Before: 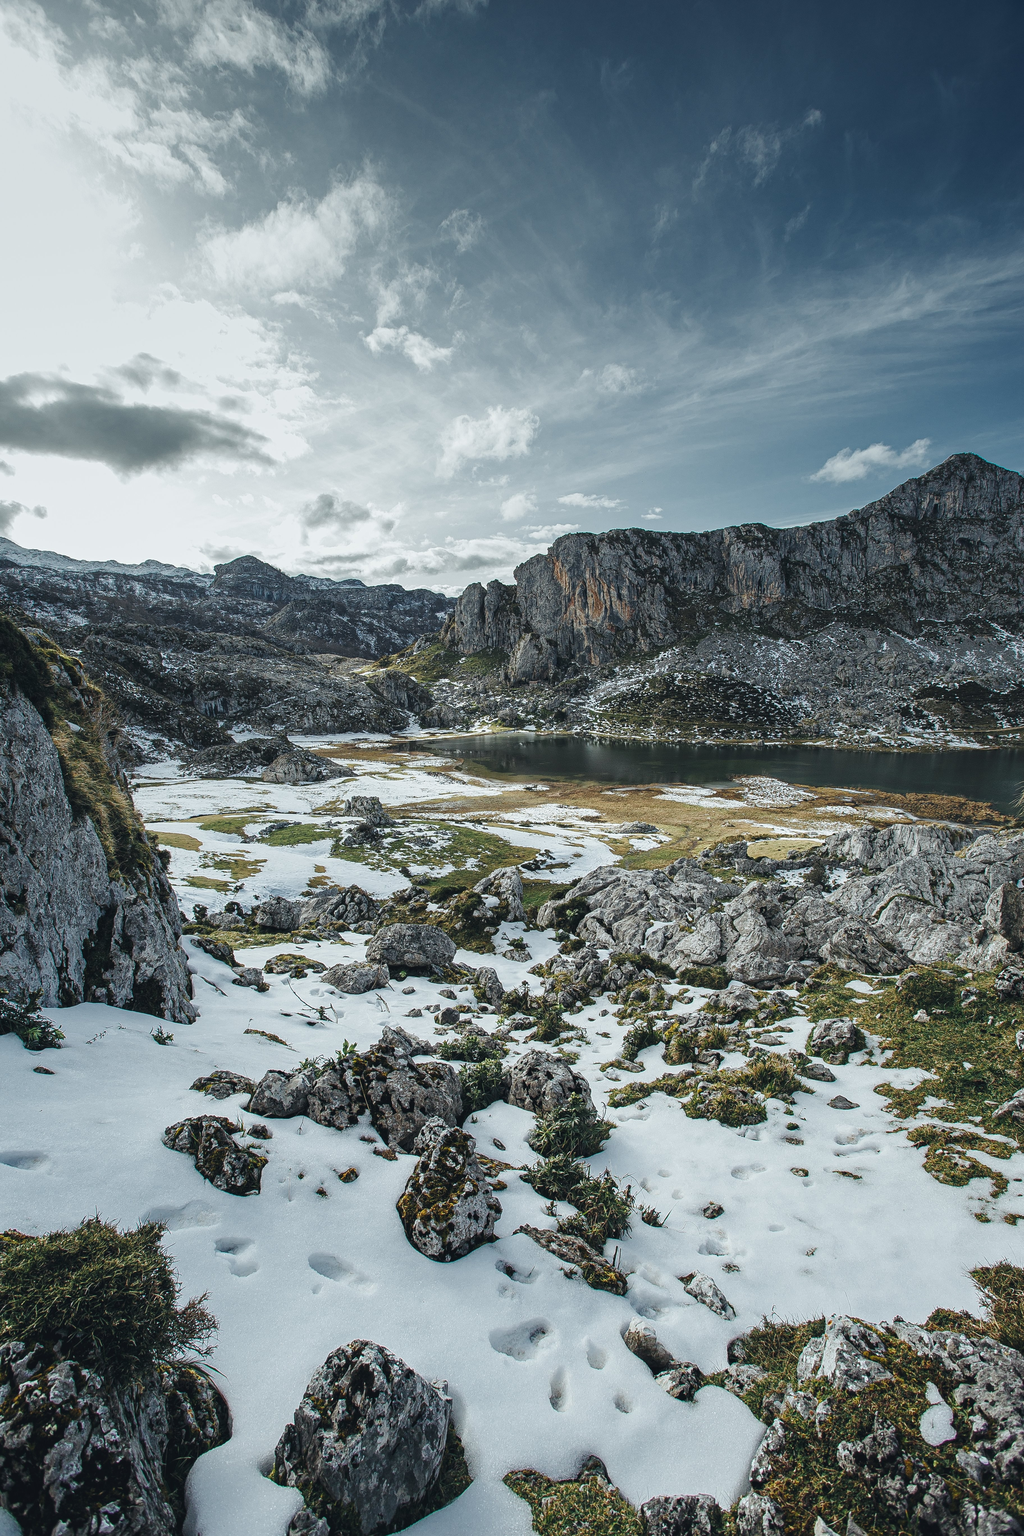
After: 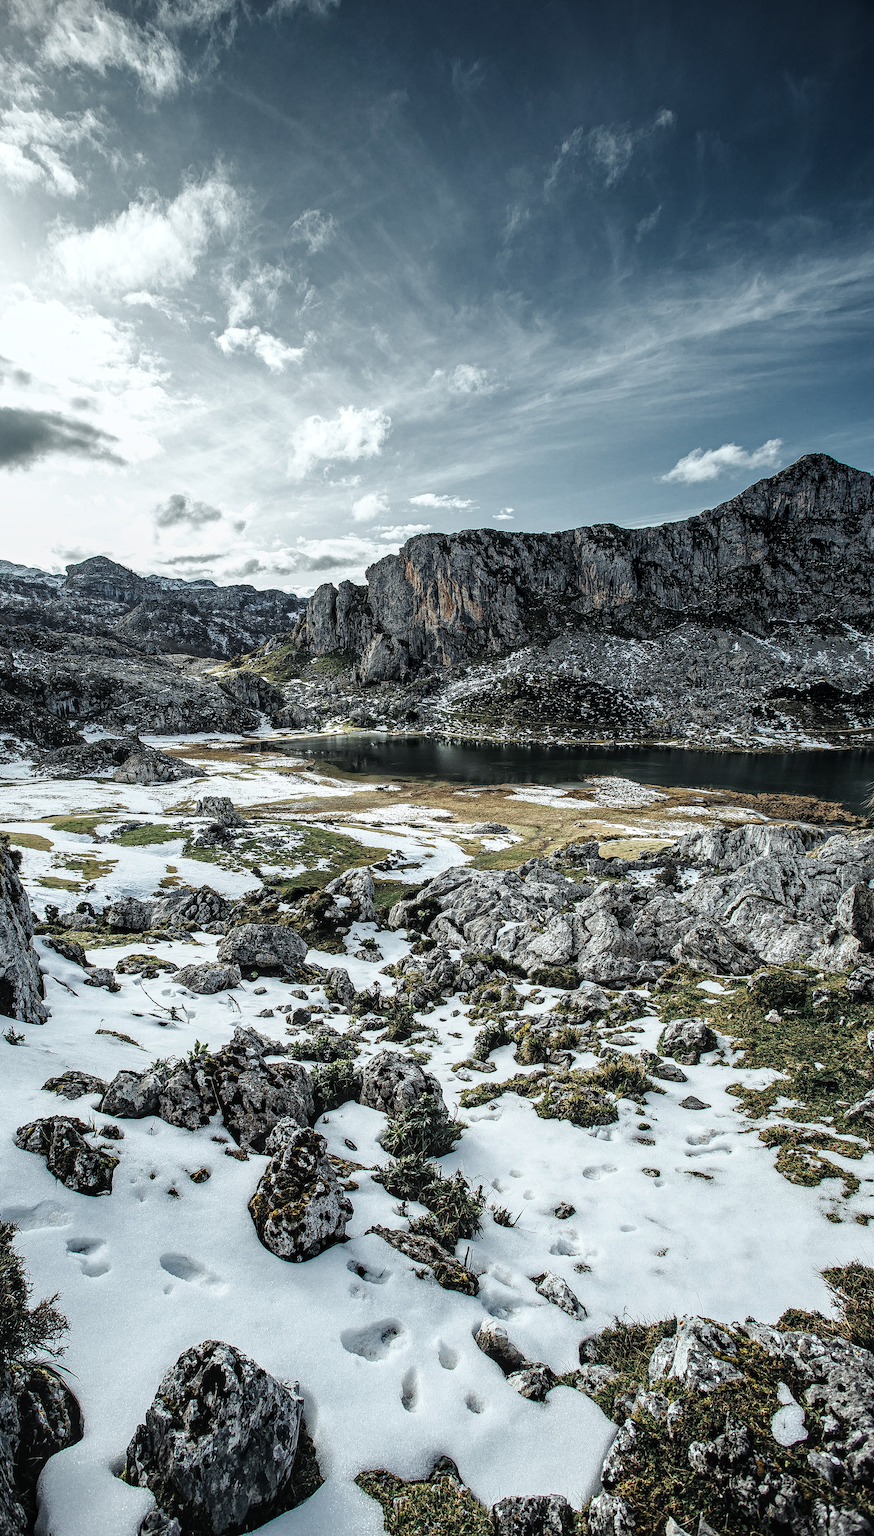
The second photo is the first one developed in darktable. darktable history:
crop and rotate: left 14.555%
filmic rgb: black relative exposure -8.24 EV, white relative exposure 2.2 EV, target white luminance 99.93%, hardness 7.07, latitude 75.44%, contrast 1.318, highlights saturation mix -1.52%, shadows ↔ highlights balance 30.14%
local contrast: on, module defaults
vignetting: fall-off start 99.87%
